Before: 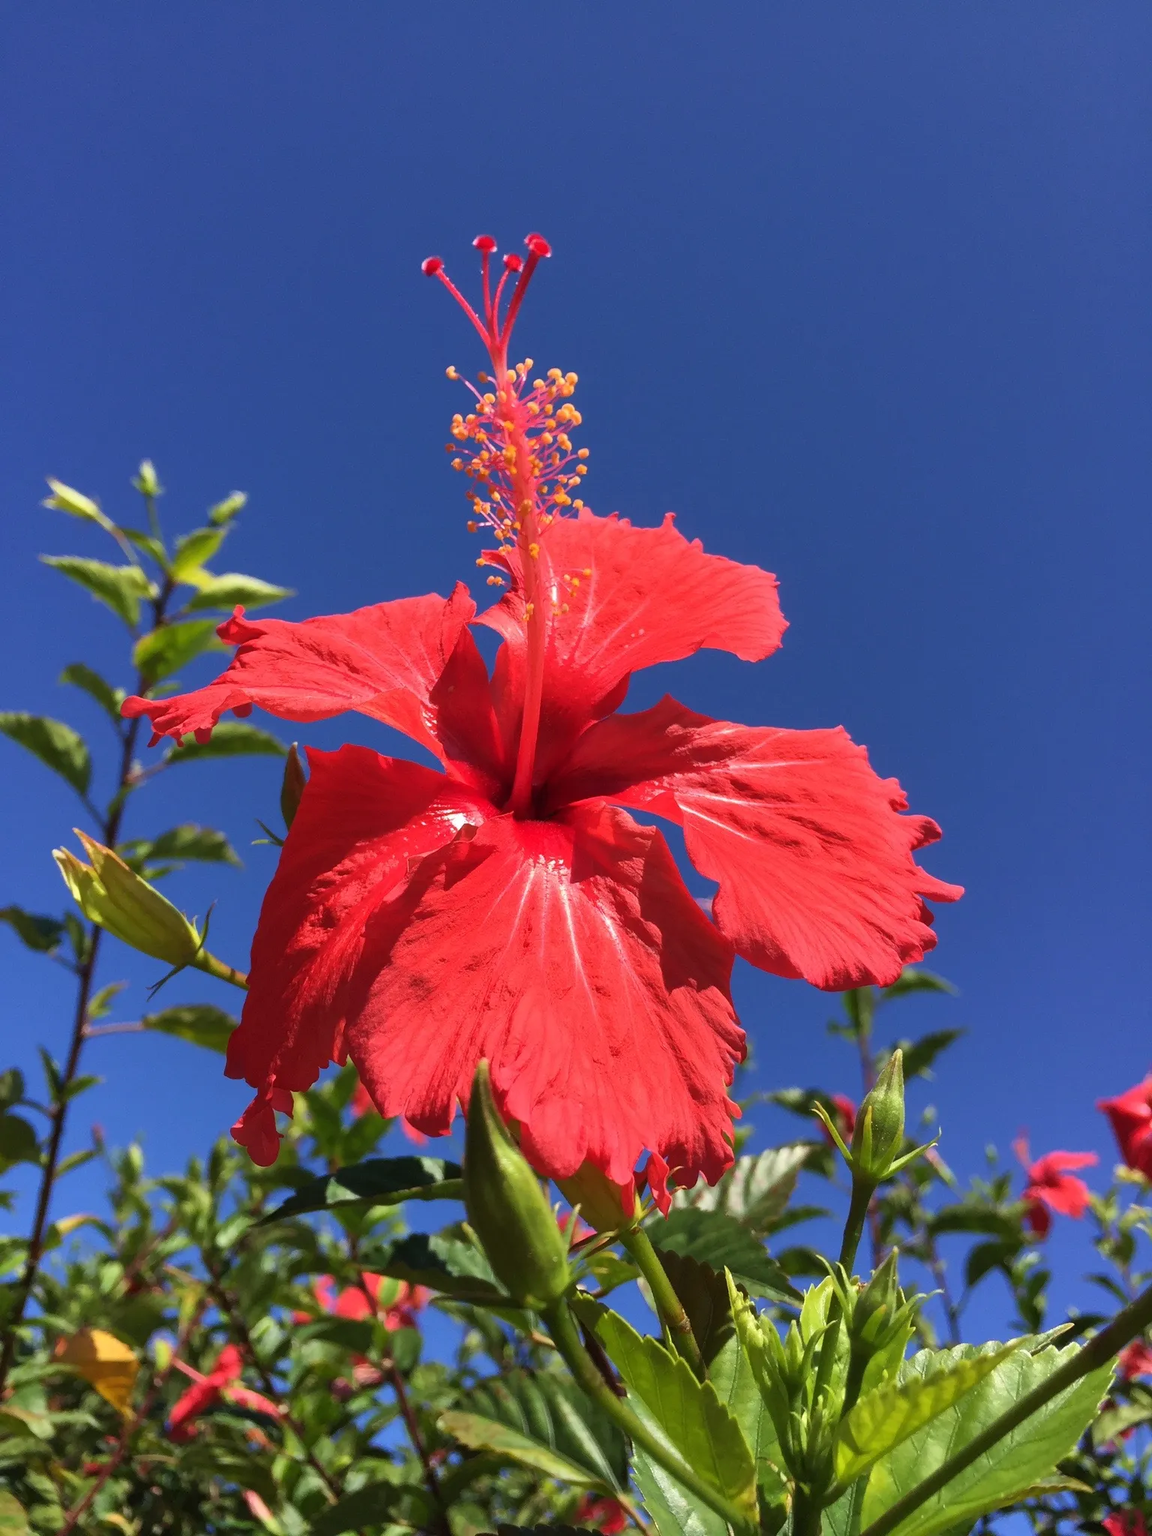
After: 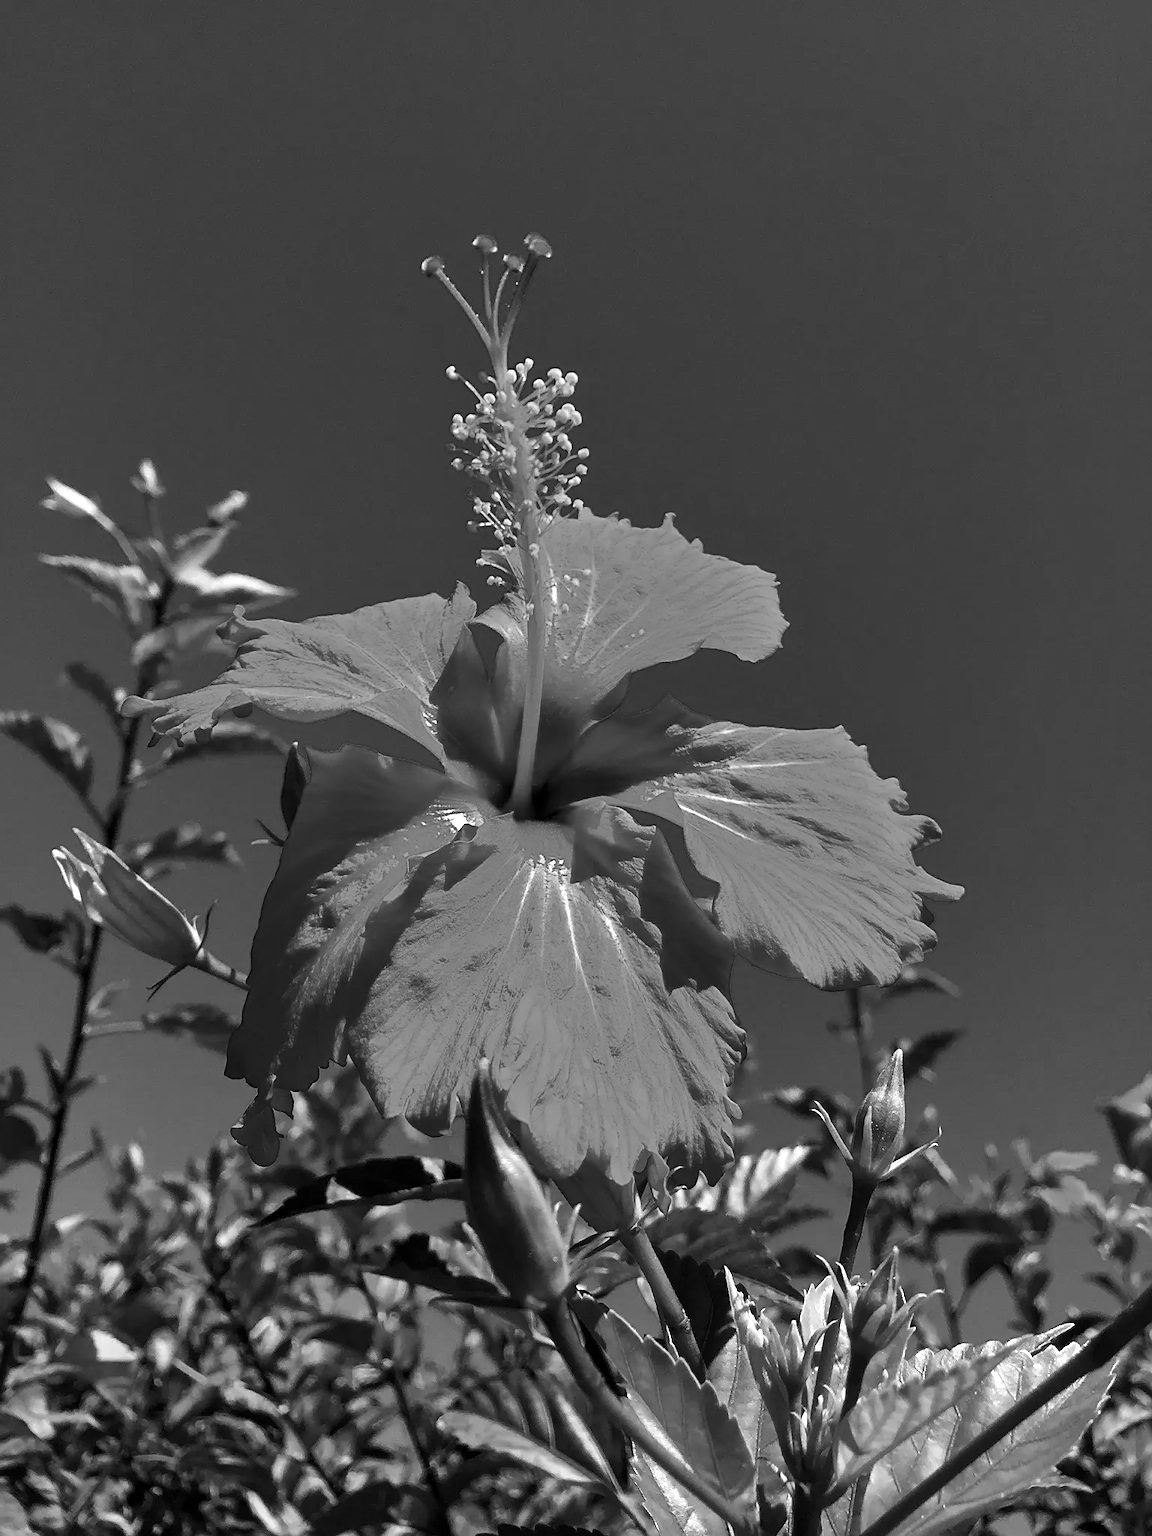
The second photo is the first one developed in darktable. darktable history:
sharpen: on, module defaults
color balance rgb: shadows lift › luminance -10%, power › luminance -9%, linear chroma grading › global chroma 10%, global vibrance 10%, contrast 15%, saturation formula JzAzBz (2021)
local contrast: mode bilateral grid, contrast 20, coarseness 50, detail 120%, midtone range 0.2
contrast brightness saturation: saturation -1
